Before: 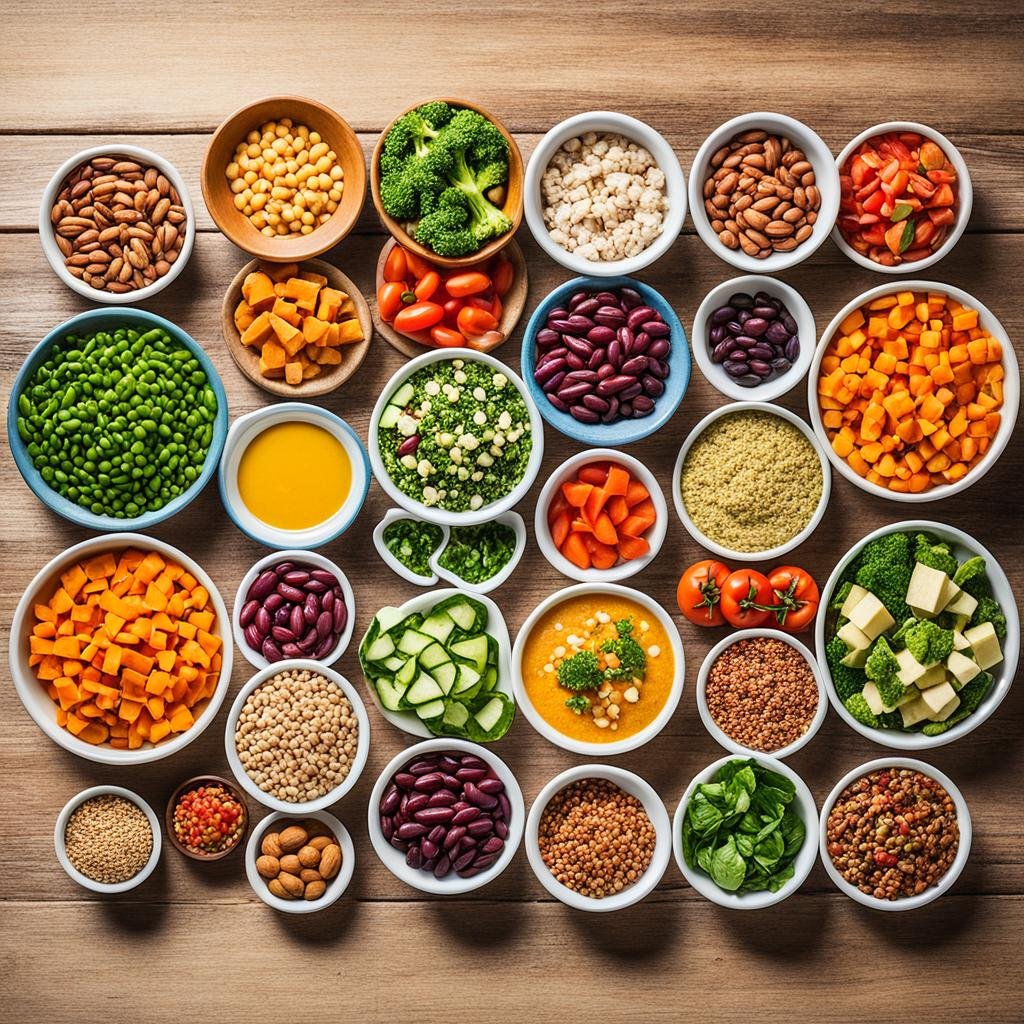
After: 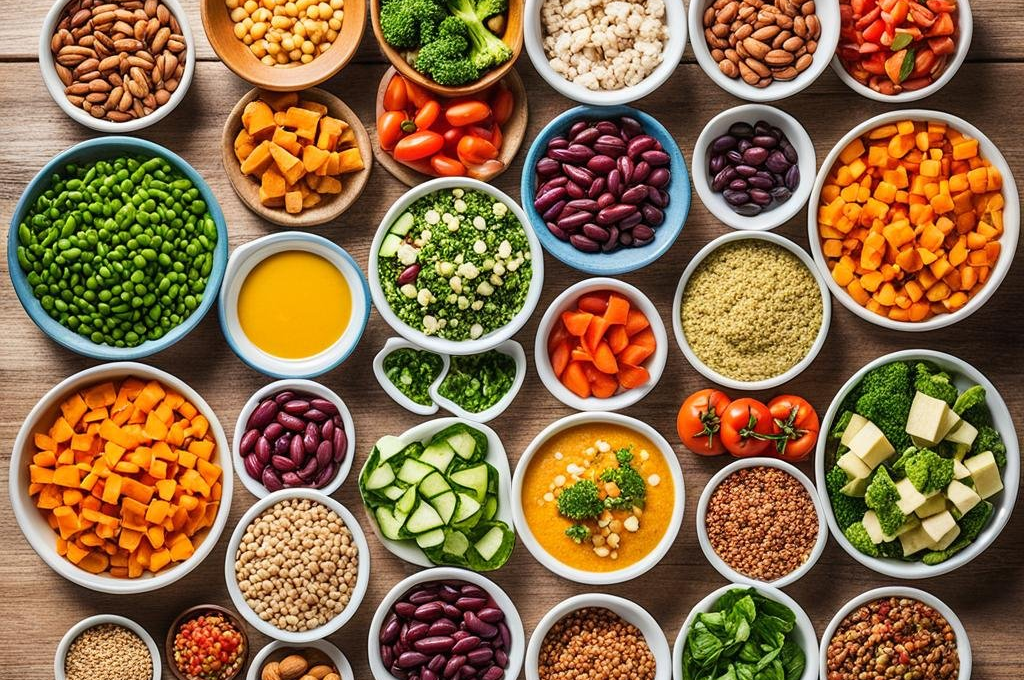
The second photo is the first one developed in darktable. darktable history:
crop: top 16.731%, bottom 16.781%
